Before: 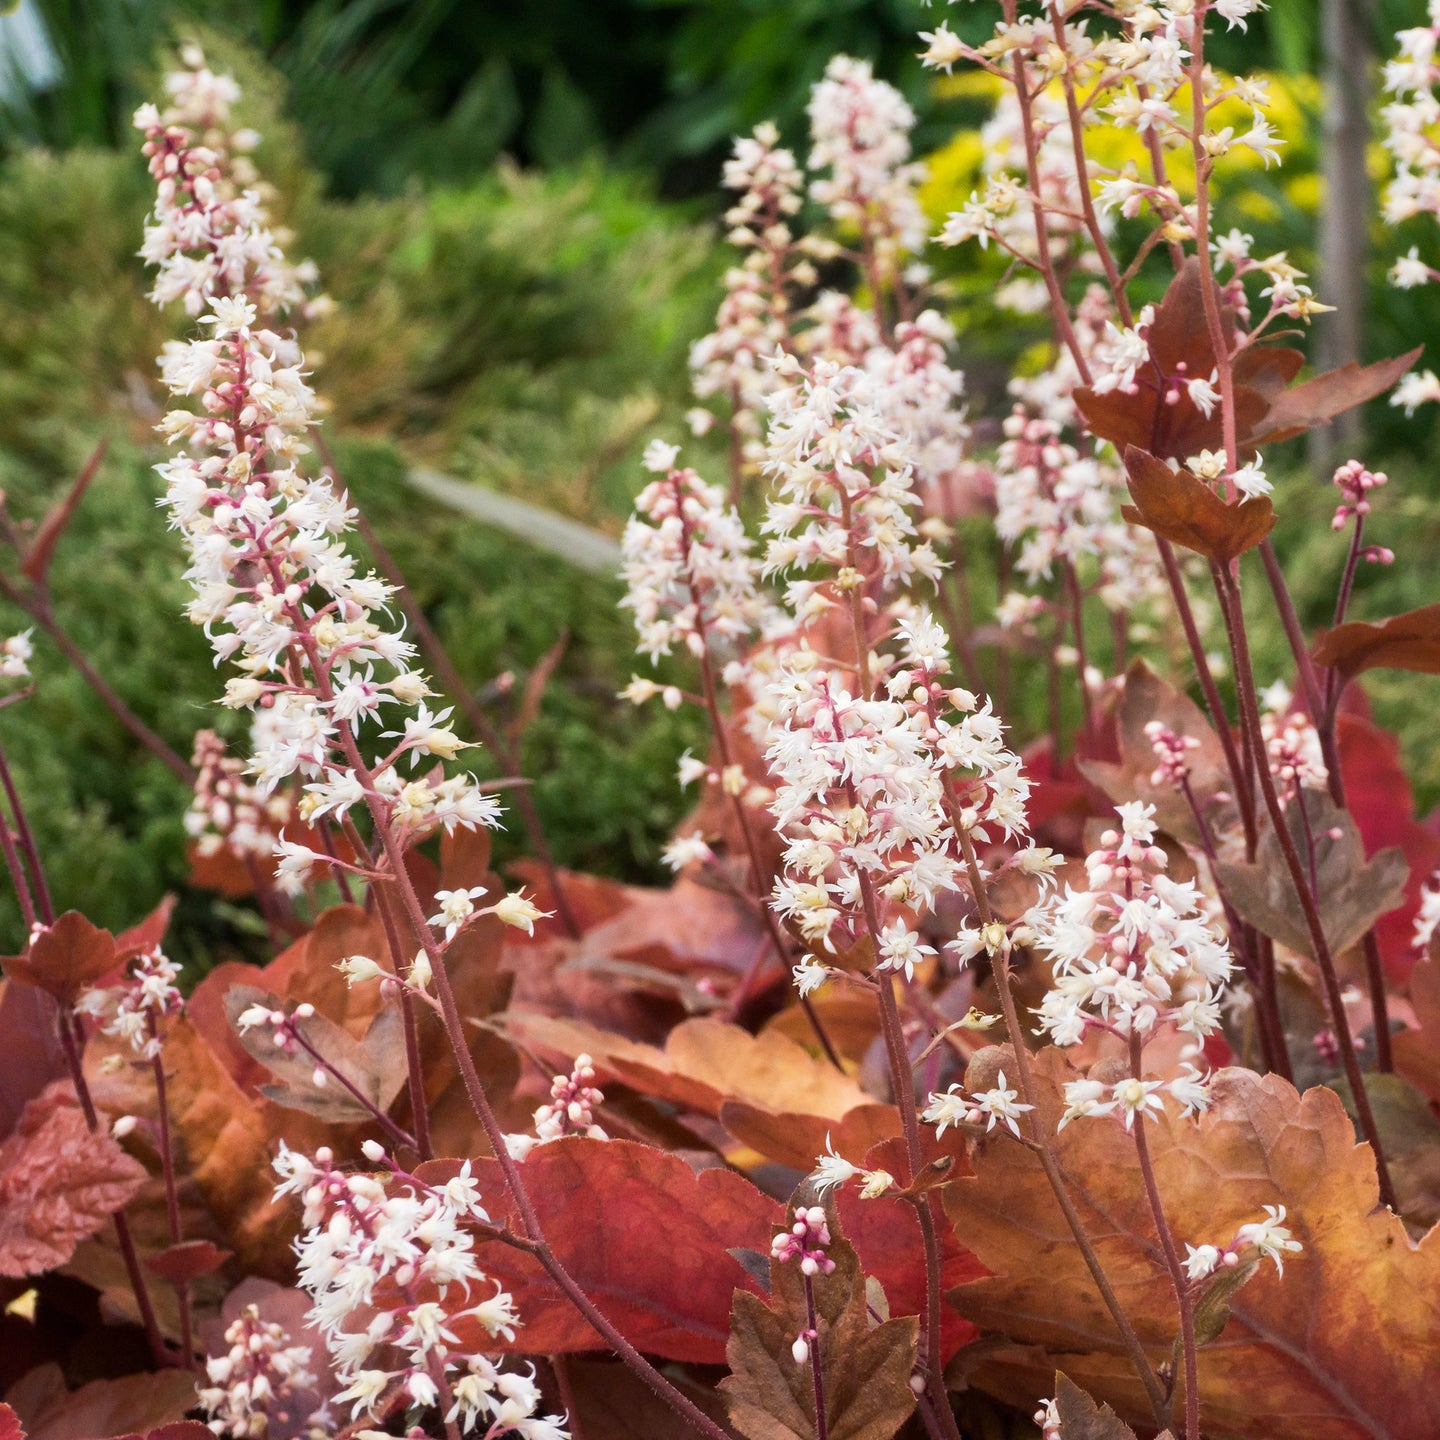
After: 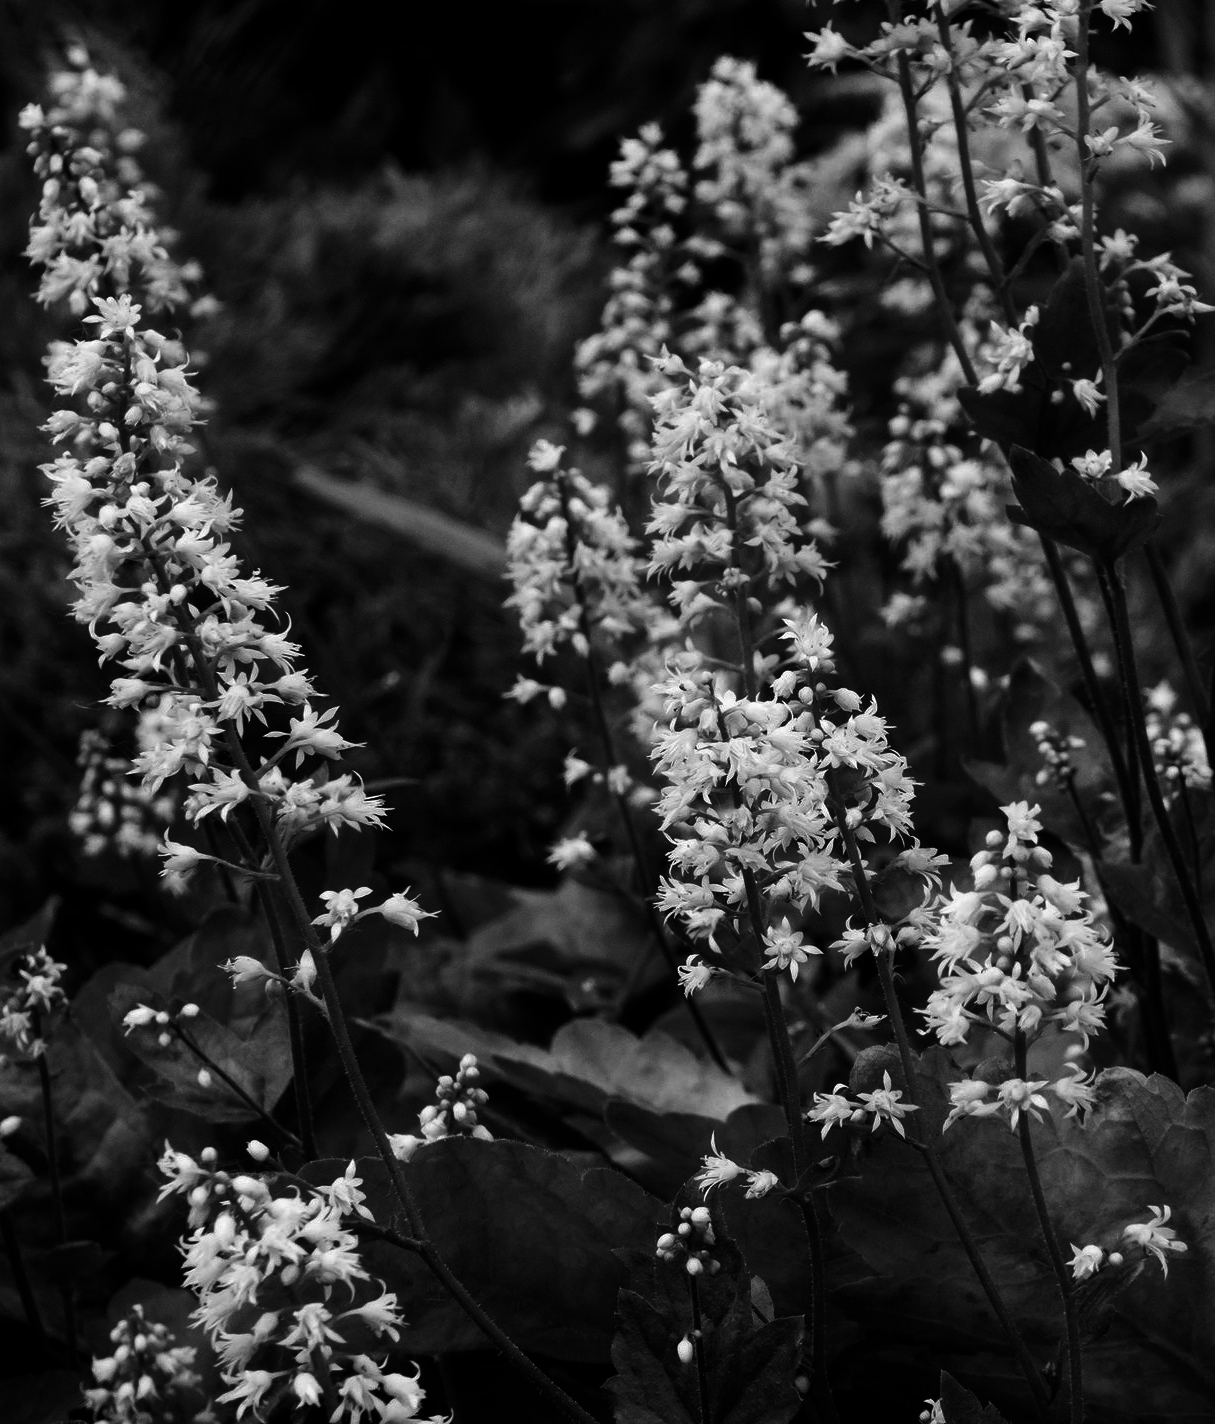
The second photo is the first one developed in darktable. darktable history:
contrast brightness saturation: contrast 0.02, brightness -1, saturation -1
crop: left 8.026%, right 7.374%
